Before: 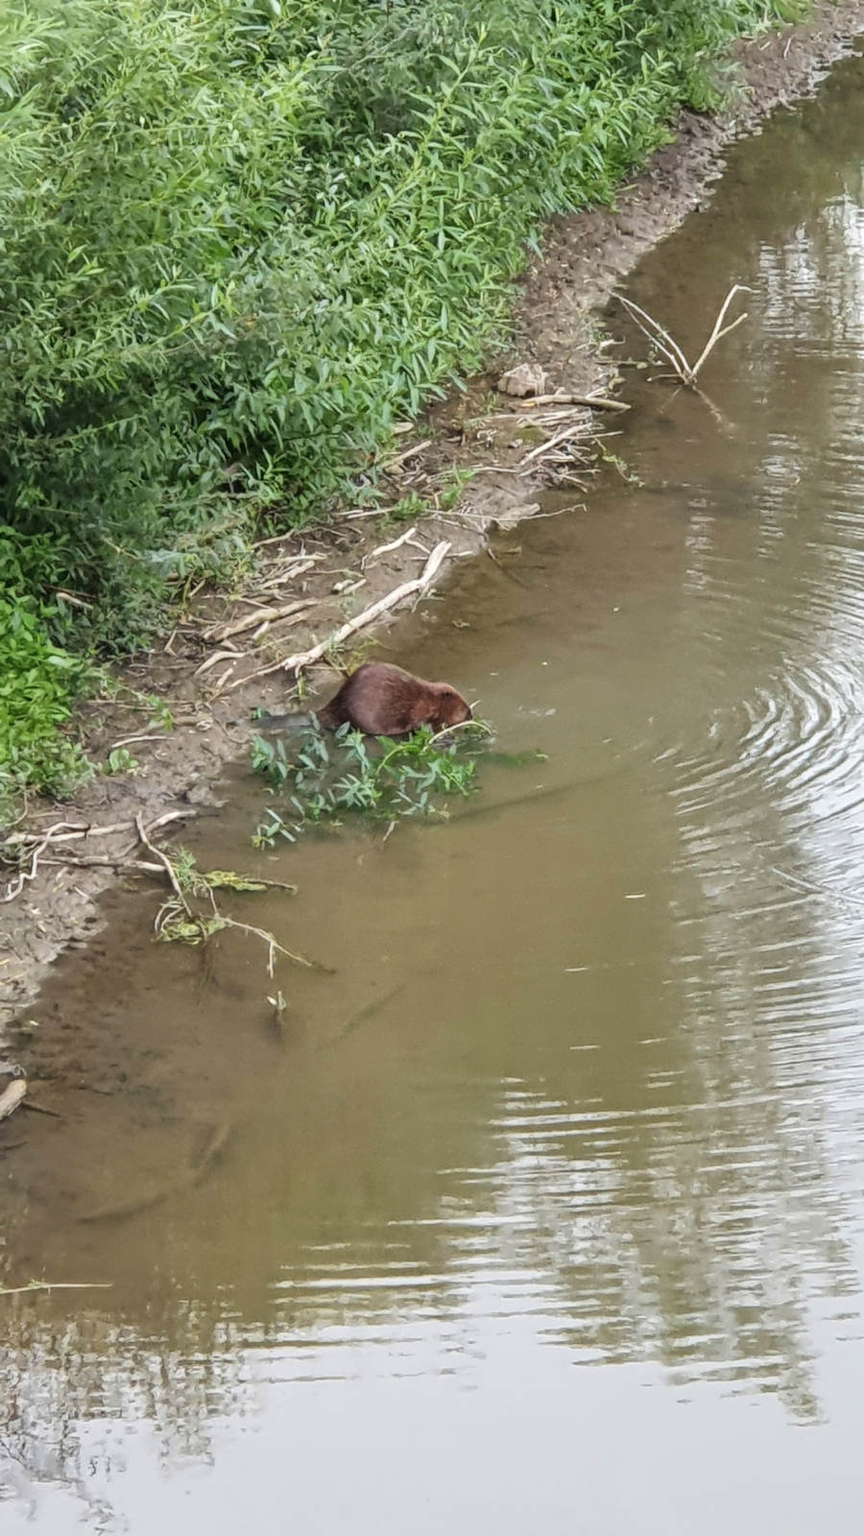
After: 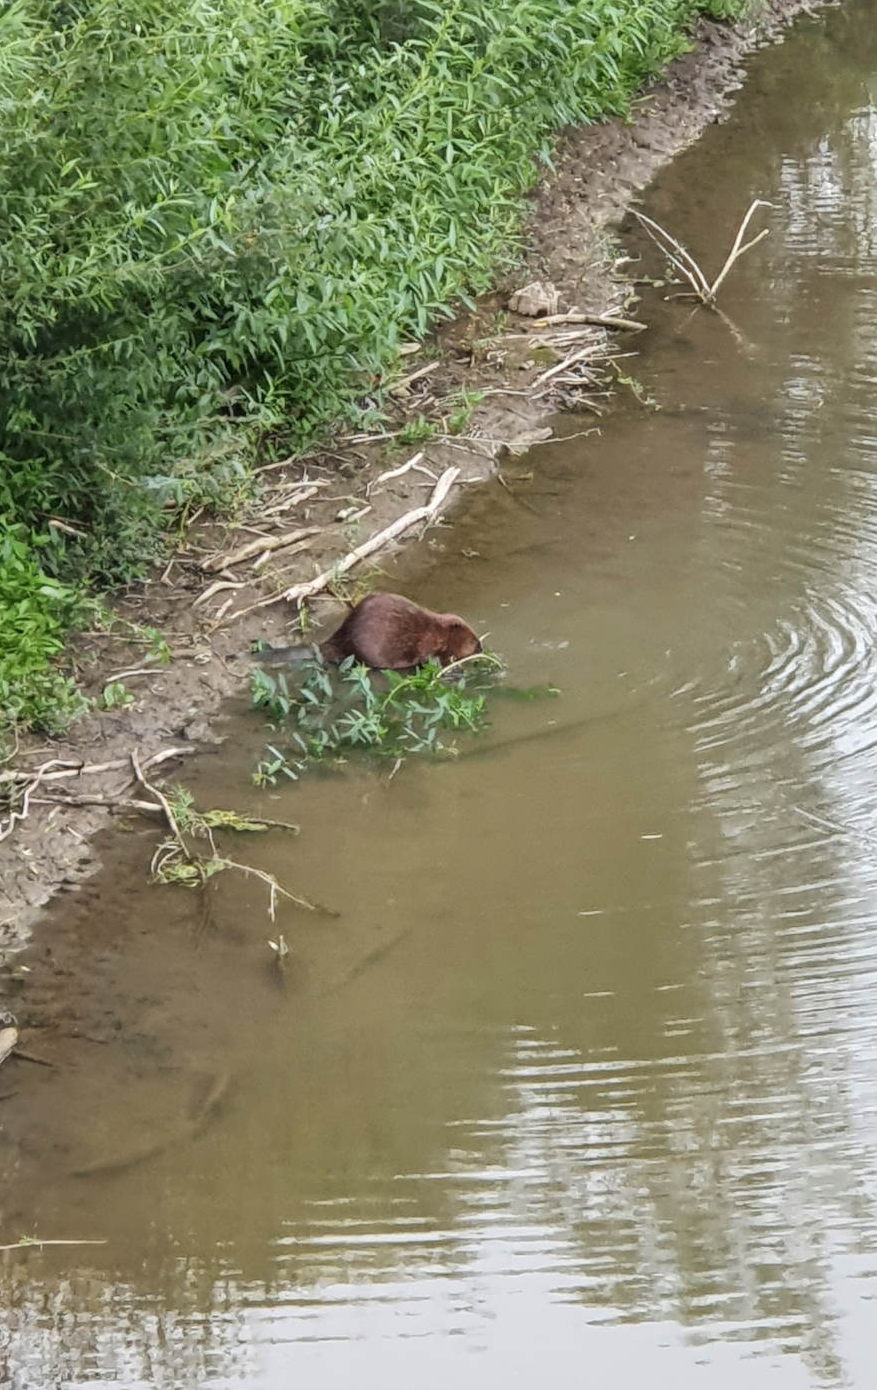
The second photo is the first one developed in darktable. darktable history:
crop: left 1.124%, top 6.111%, right 1.375%, bottom 6.986%
